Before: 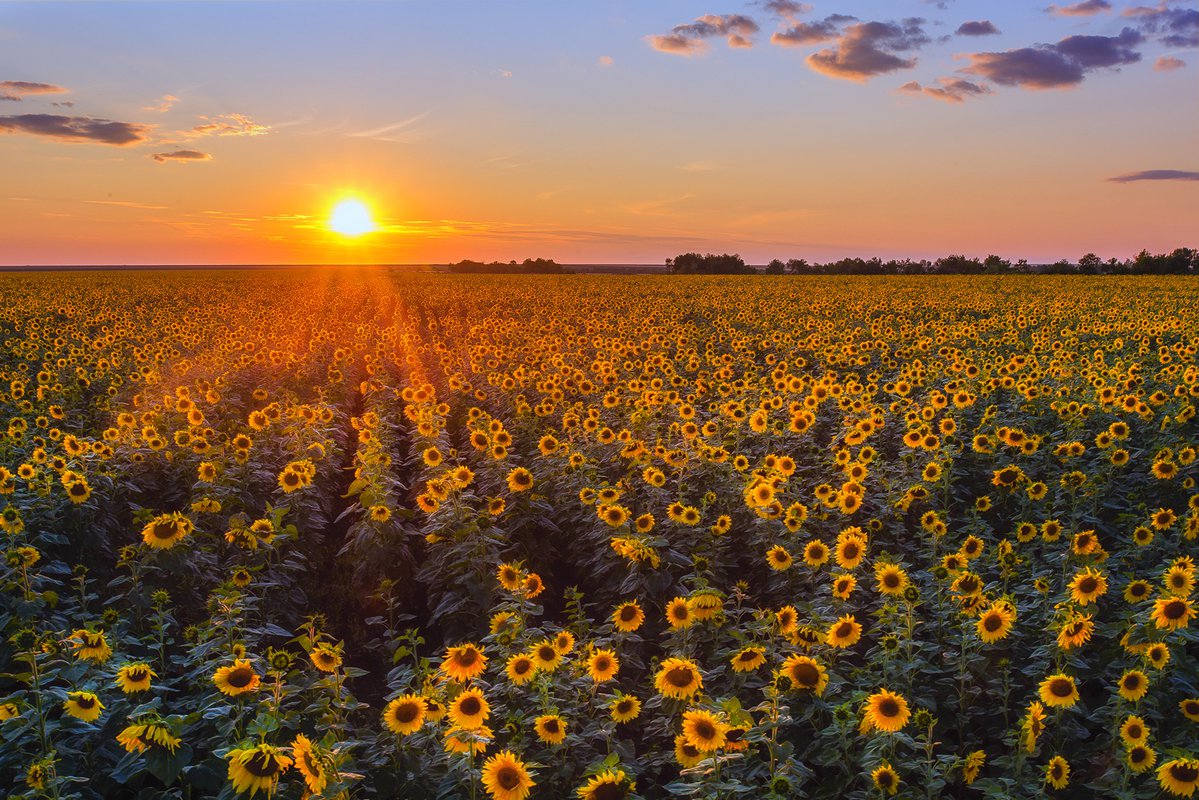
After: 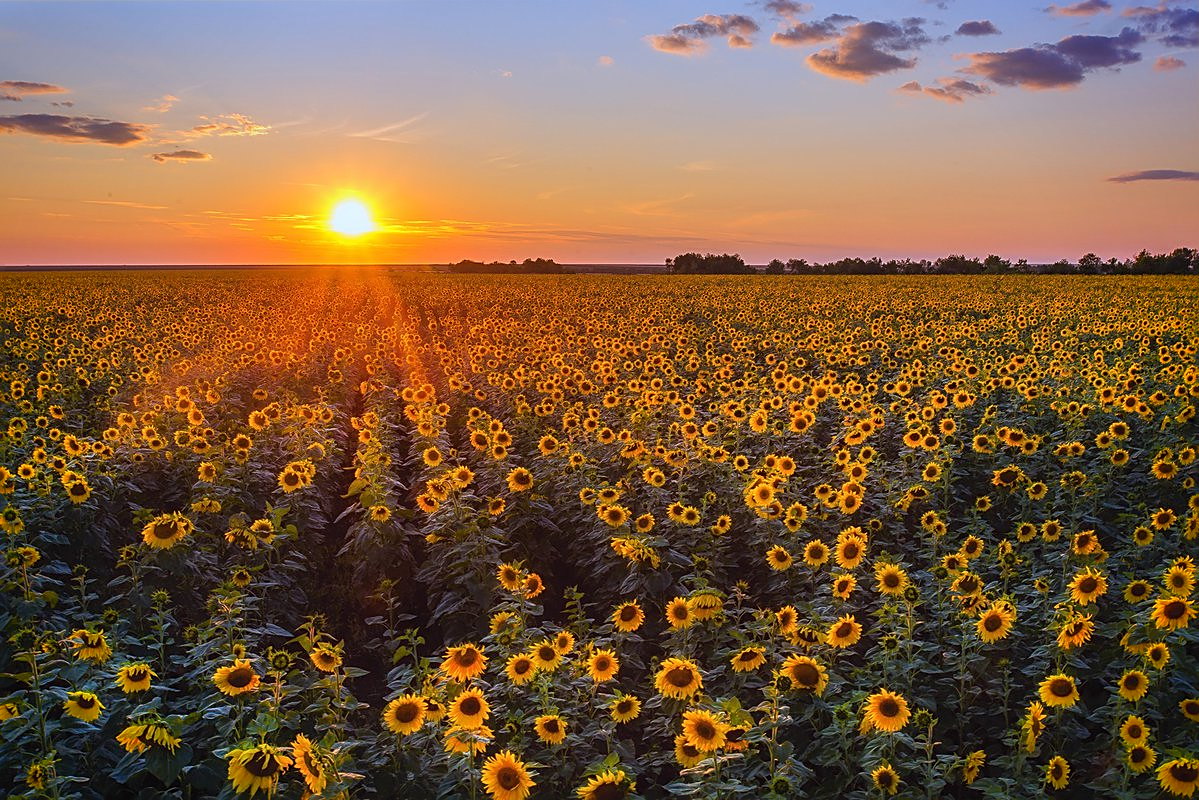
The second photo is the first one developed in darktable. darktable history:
sharpen: on, module defaults
vignetting: fall-off radius 94.83%, saturation 0.366, unbound false
